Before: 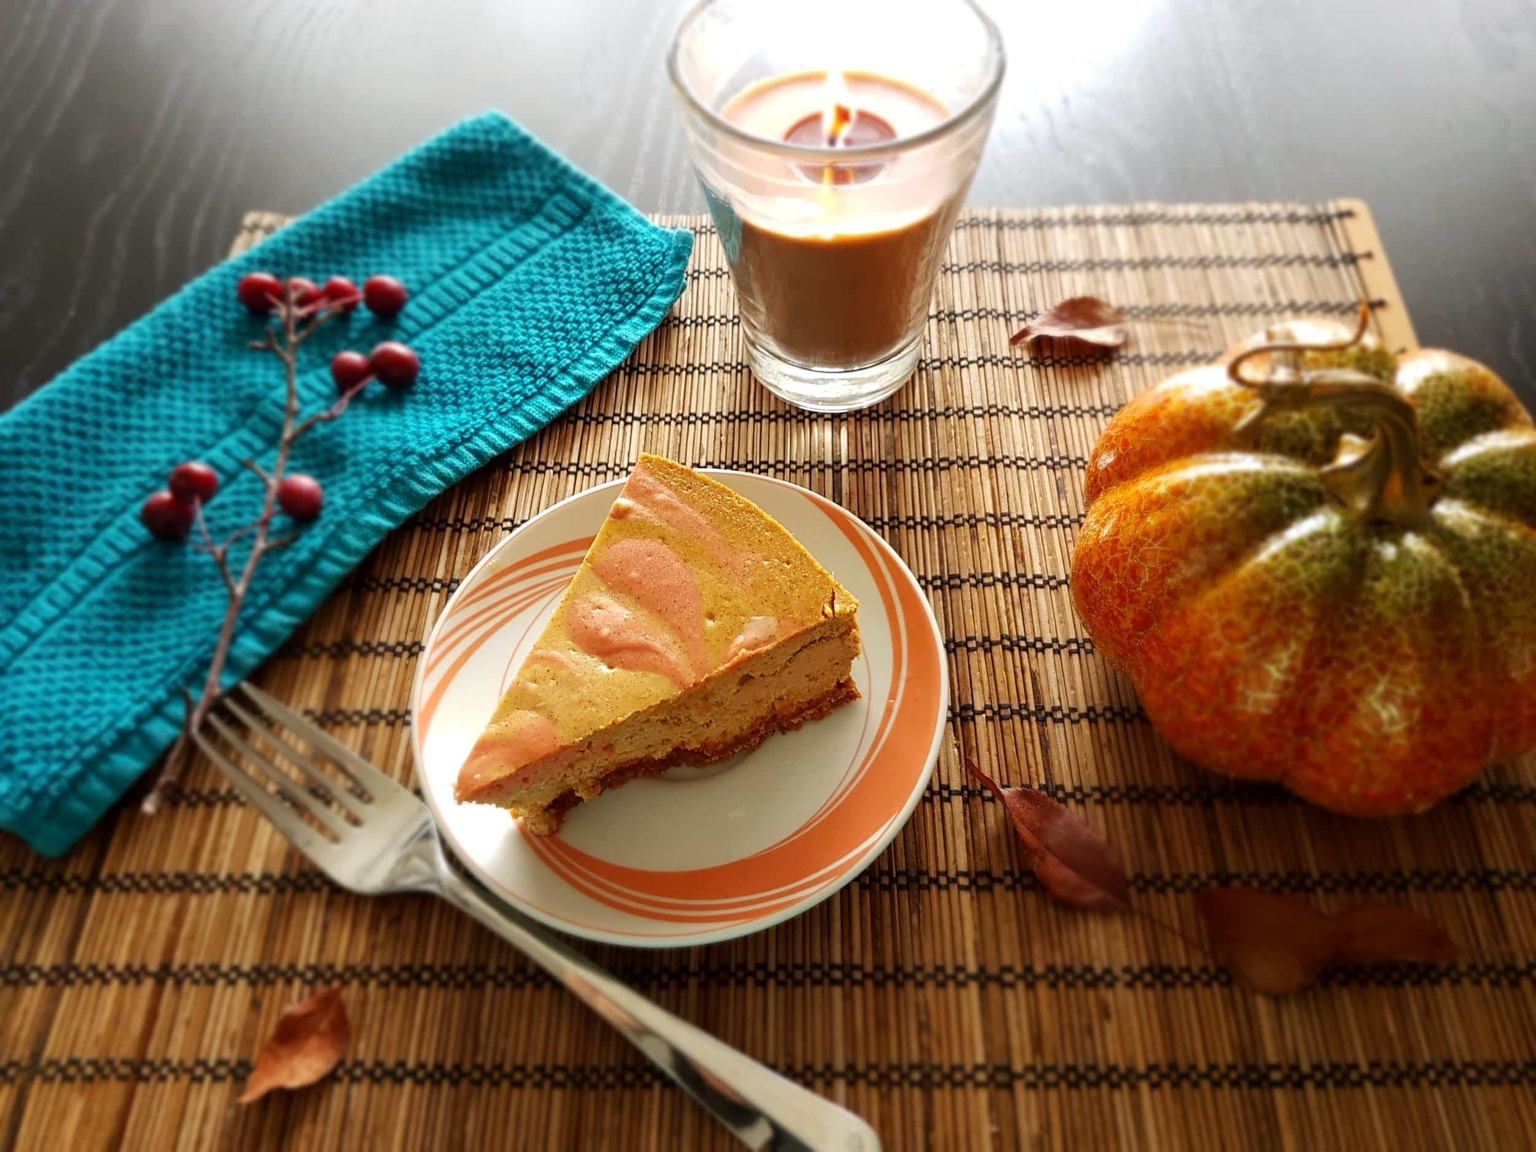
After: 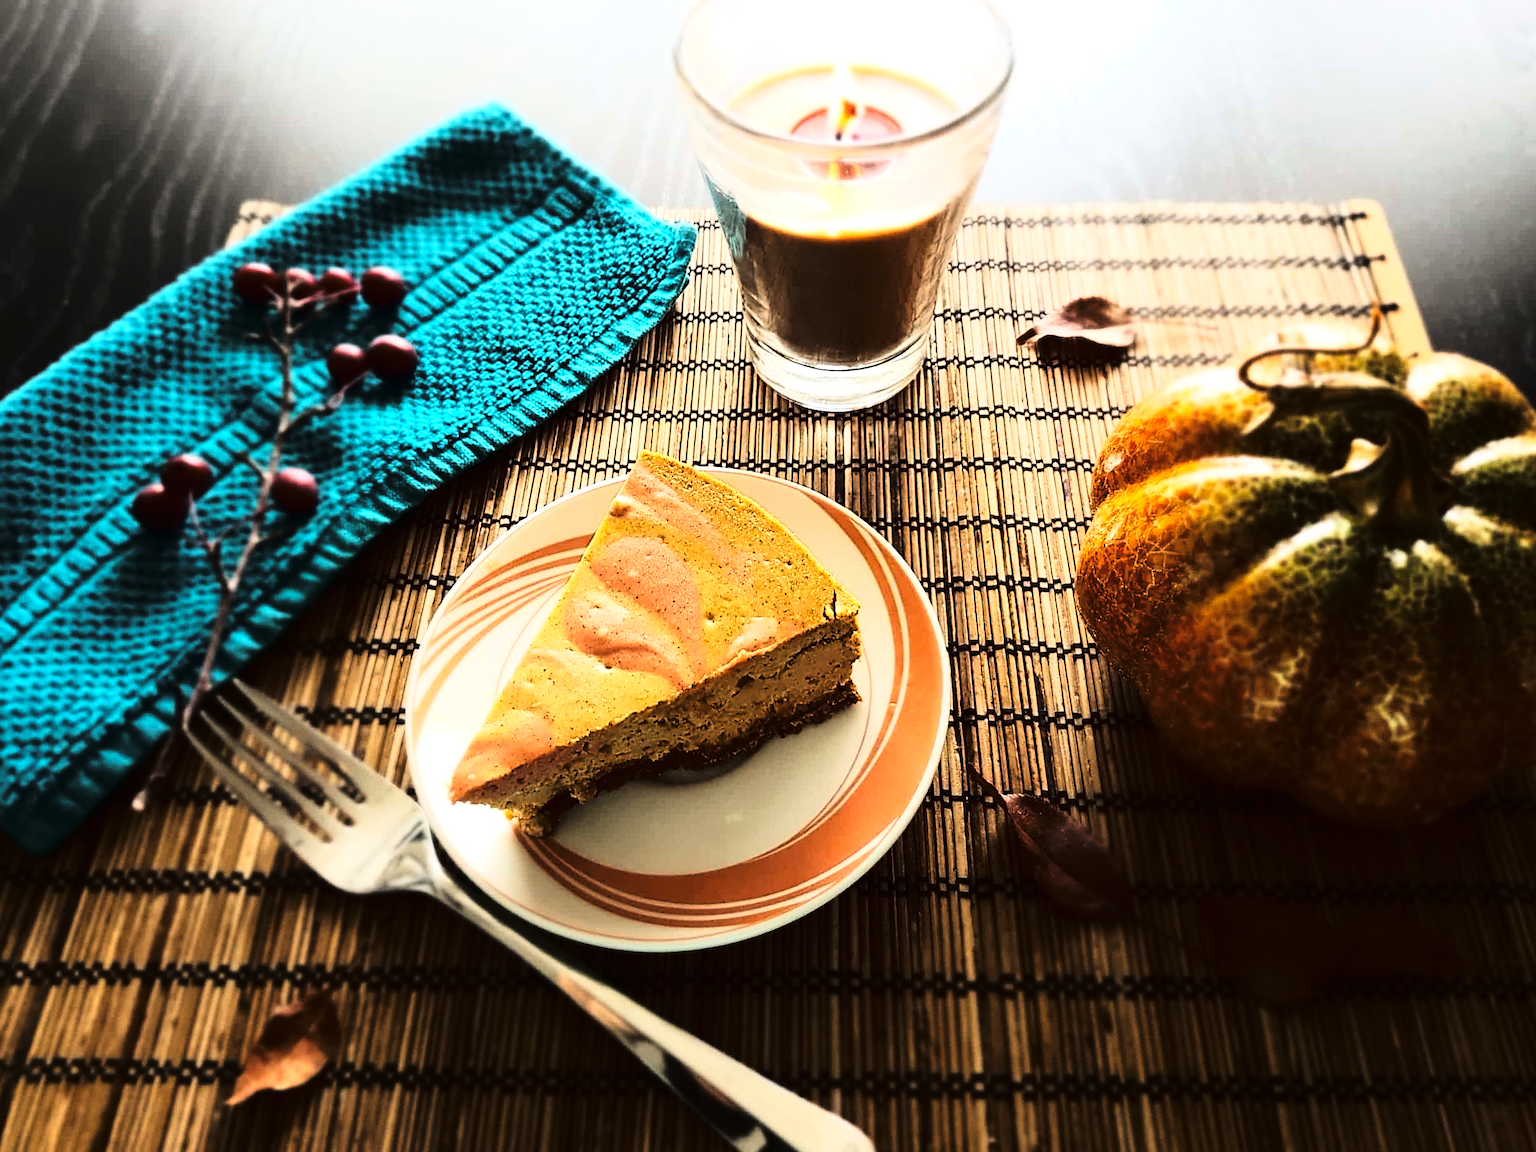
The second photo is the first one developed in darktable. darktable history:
crop and rotate: angle -0.626°
sharpen: on, module defaults
tone curve: curves: ch0 [(0, 0) (0.003, 0.01) (0.011, 0.012) (0.025, 0.012) (0.044, 0.017) (0.069, 0.021) (0.1, 0.025) (0.136, 0.03) (0.177, 0.037) (0.224, 0.052) (0.277, 0.092) (0.335, 0.16) (0.399, 0.3) (0.468, 0.463) (0.543, 0.639) (0.623, 0.796) (0.709, 0.904) (0.801, 0.962) (0.898, 0.988) (1, 1)], color space Lab, linked channels, preserve colors none
